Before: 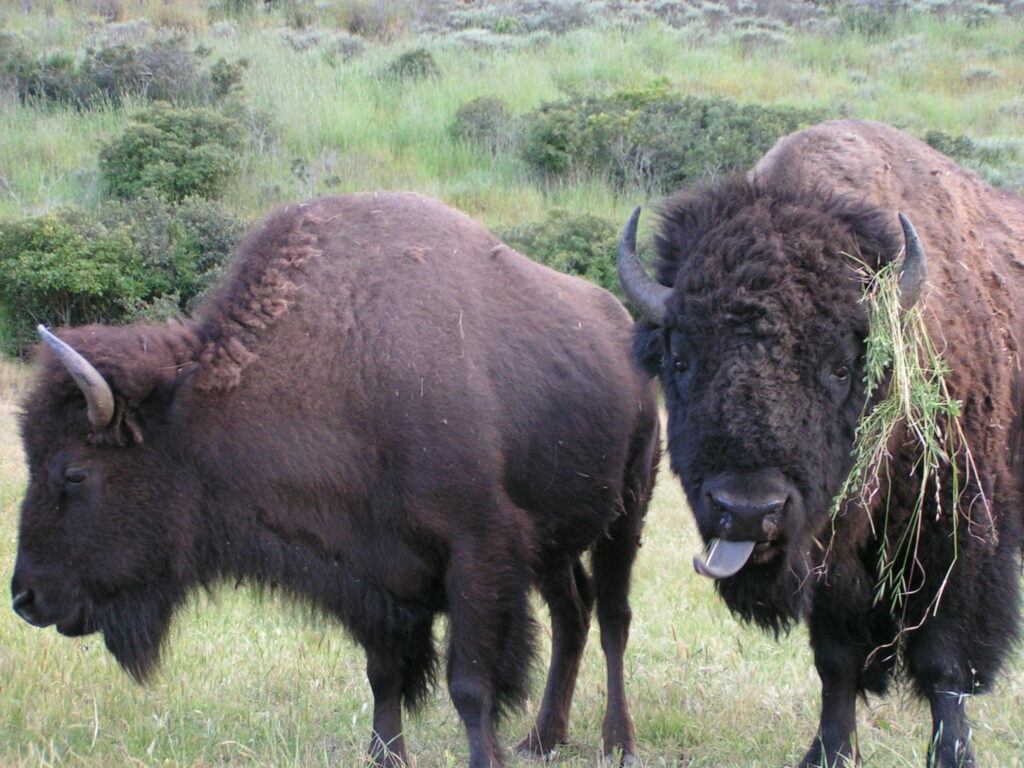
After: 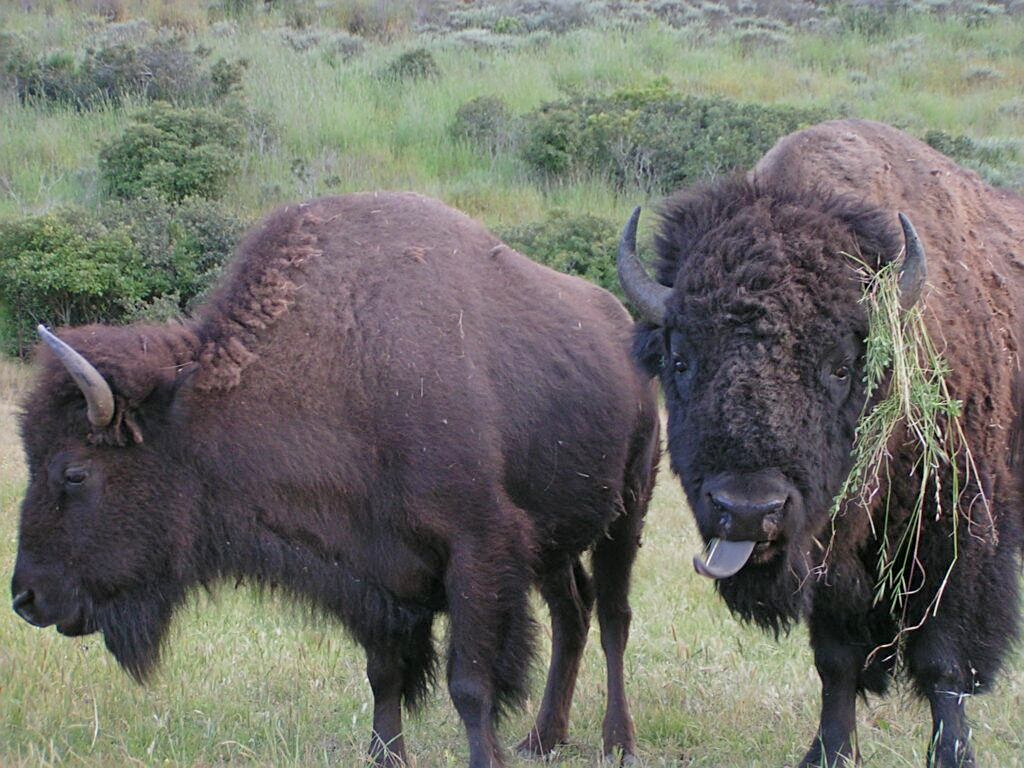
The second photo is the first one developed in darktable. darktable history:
tone equalizer: -8 EV 0.25 EV, -7 EV 0.417 EV, -6 EV 0.417 EV, -5 EV 0.25 EV, -3 EV -0.25 EV, -2 EV -0.417 EV, -1 EV -0.417 EV, +0 EV -0.25 EV, edges refinement/feathering 500, mask exposure compensation -1.57 EV, preserve details guided filter
exposure: compensate highlight preservation false
sharpen: on, module defaults
